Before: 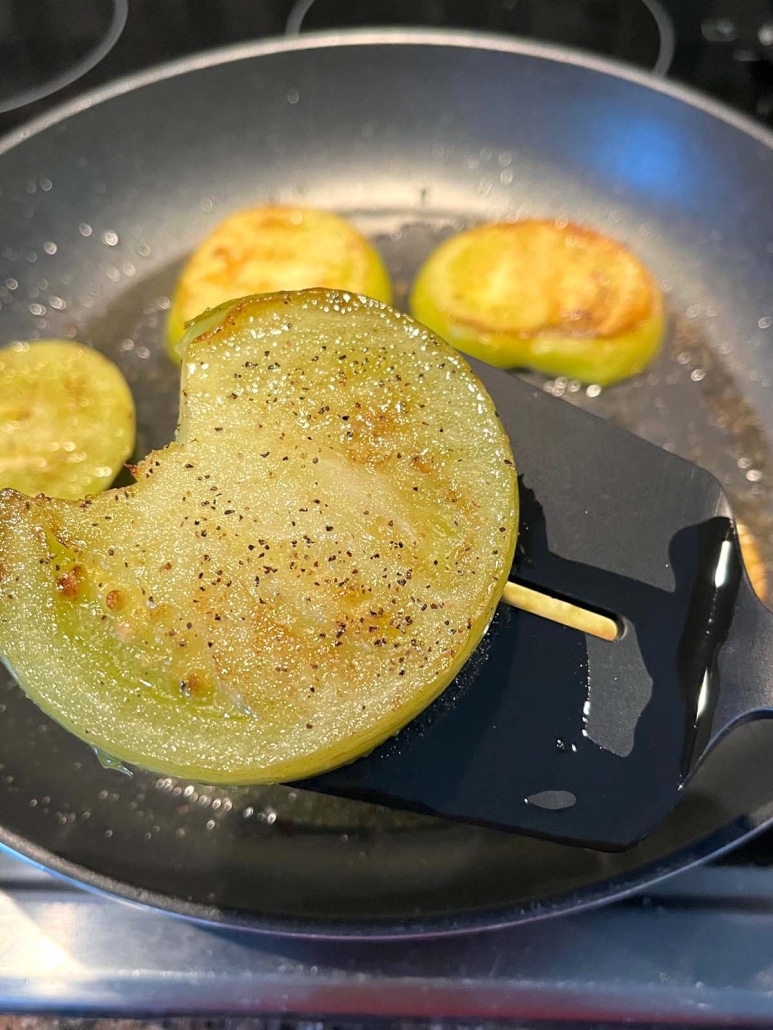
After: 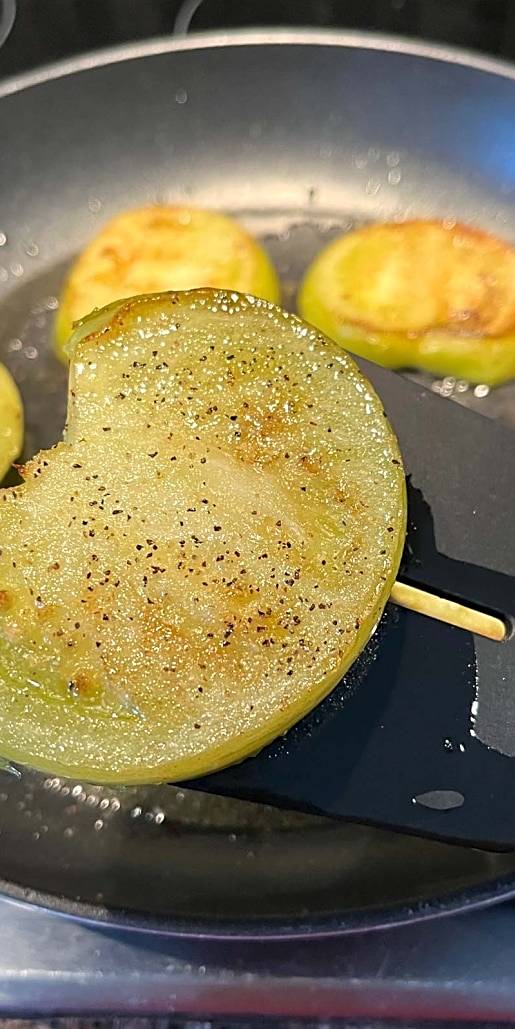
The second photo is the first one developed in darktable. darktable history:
sharpen: on, module defaults
crop and rotate: left 14.493%, right 18.863%
